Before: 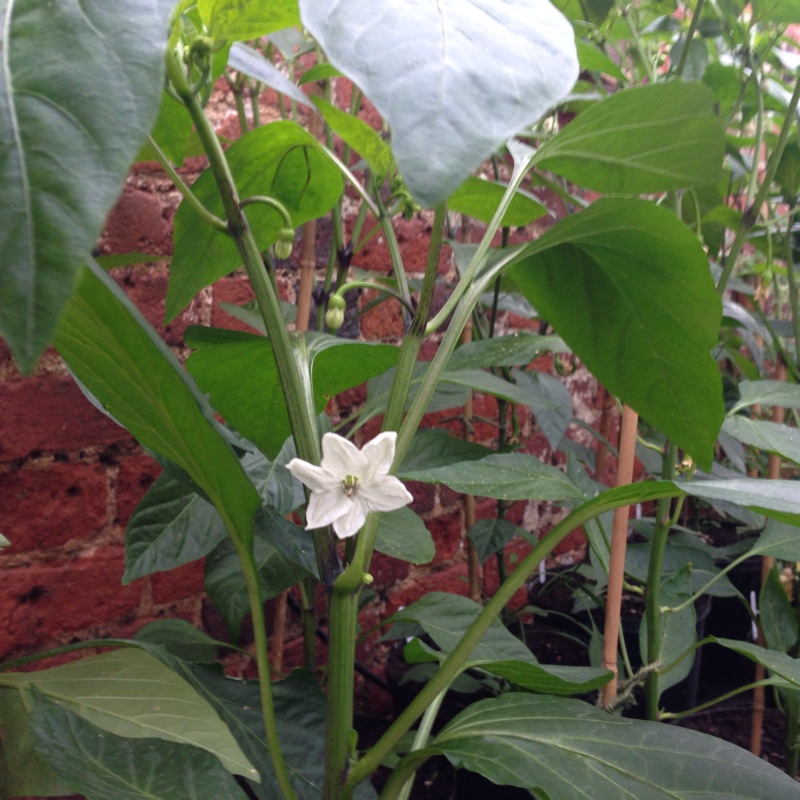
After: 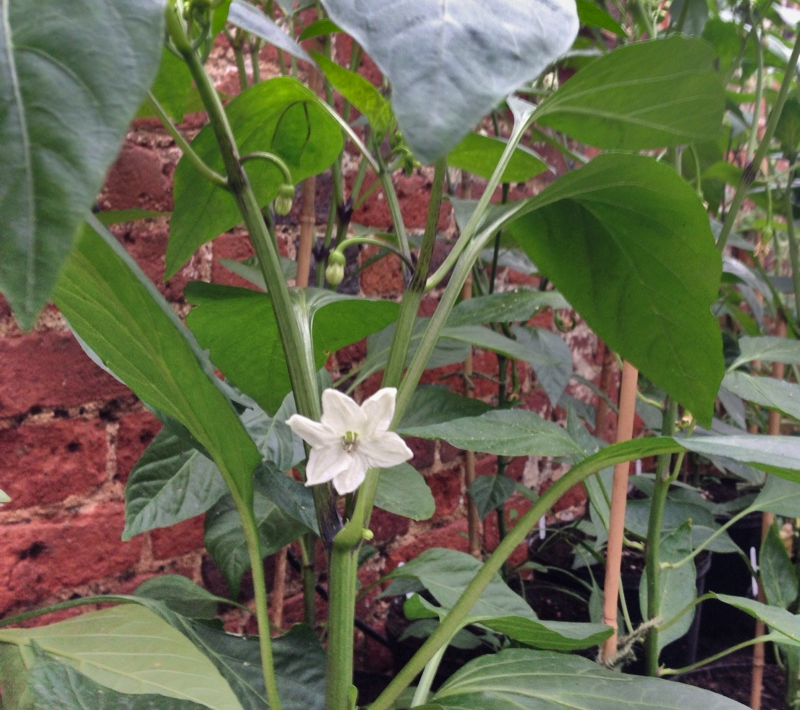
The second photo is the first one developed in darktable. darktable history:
local contrast: mode bilateral grid, contrast 99, coarseness 99, detail 108%, midtone range 0.2
shadows and highlights: radius 122.59, shadows 98.56, white point adjustment -3.17, highlights -99.67, soften with gaussian
crop and rotate: top 5.508%, bottom 5.734%
